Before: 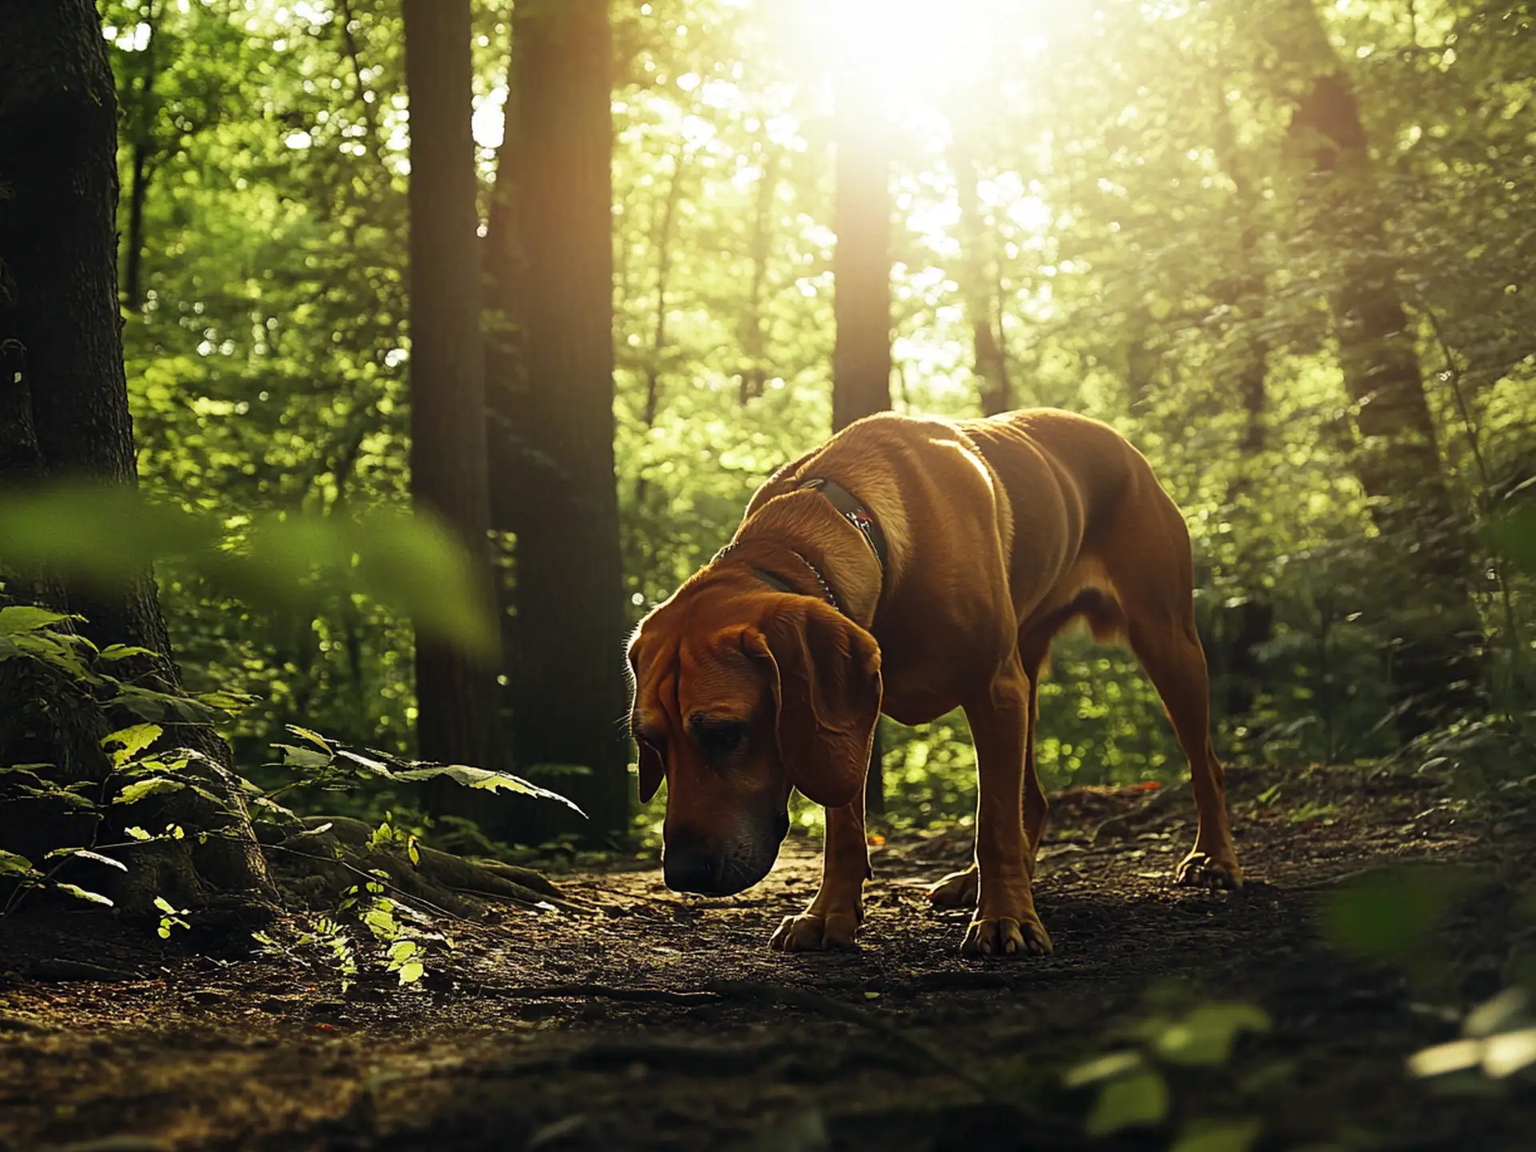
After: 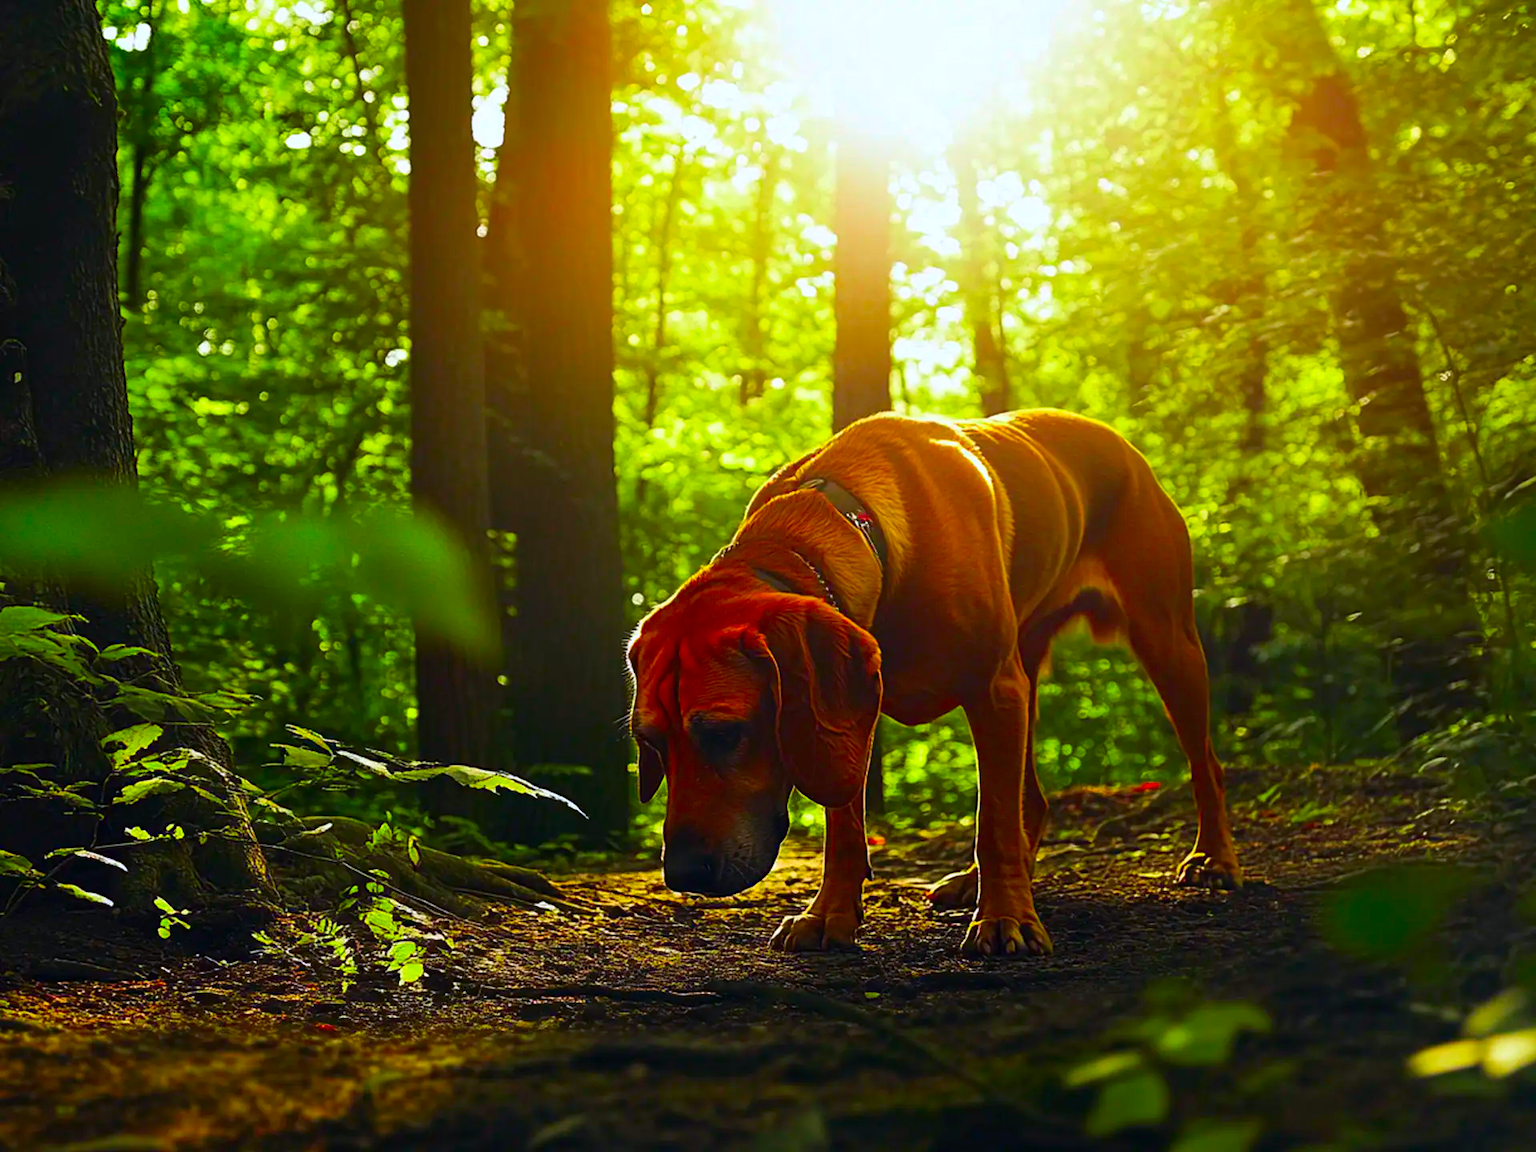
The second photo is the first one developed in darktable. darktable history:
color correction: highlights a* 1.59, highlights b* -1.7, saturation 2.48
white balance: red 0.967, blue 1.049
